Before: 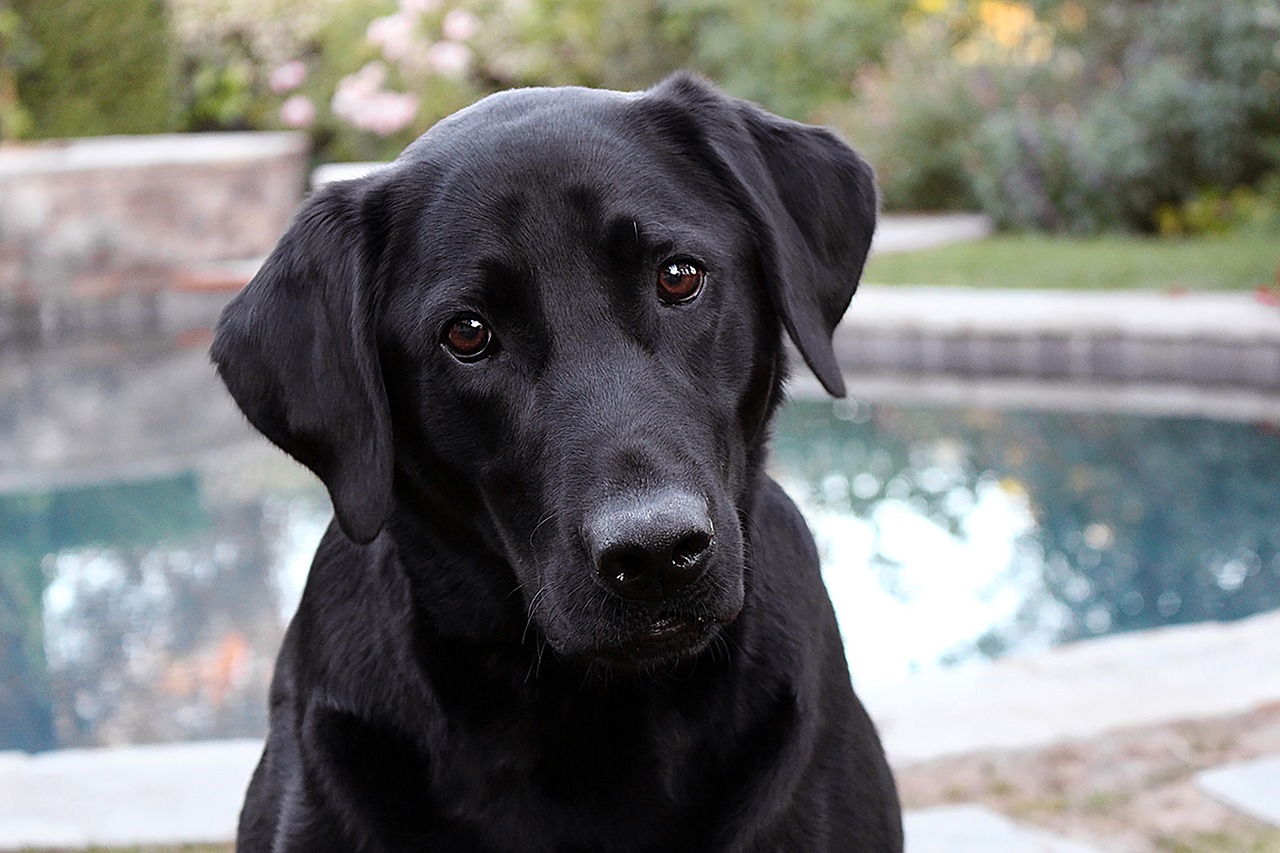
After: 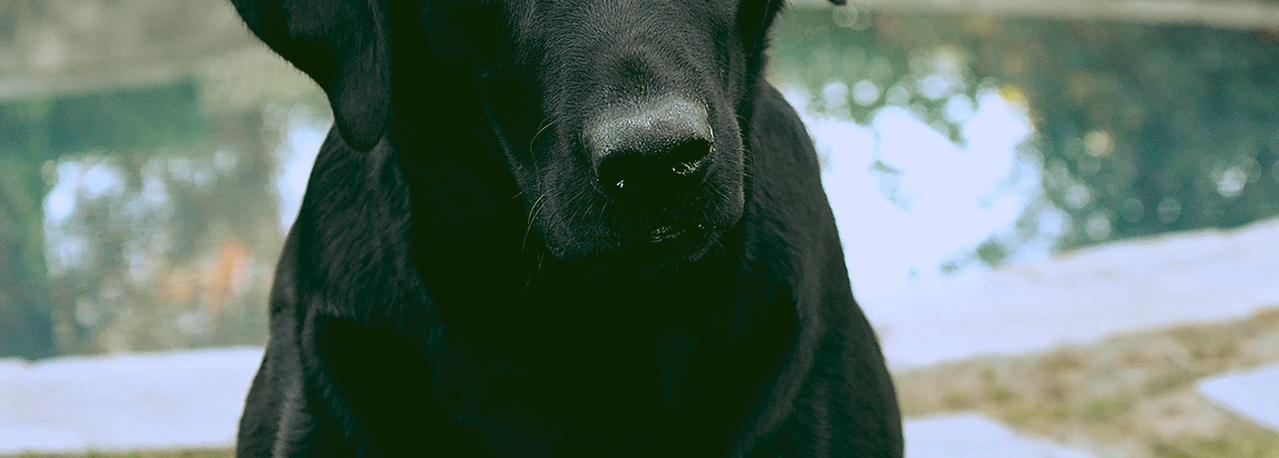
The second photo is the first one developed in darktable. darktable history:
crop and rotate: top 46.237%
rgb curve: curves: ch0 [(0.123, 0.061) (0.995, 0.887)]; ch1 [(0.06, 0.116) (1, 0.906)]; ch2 [(0, 0) (0.824, 0.69) (1, 1)], mode RGB, independent channels, compensate middle gray true
